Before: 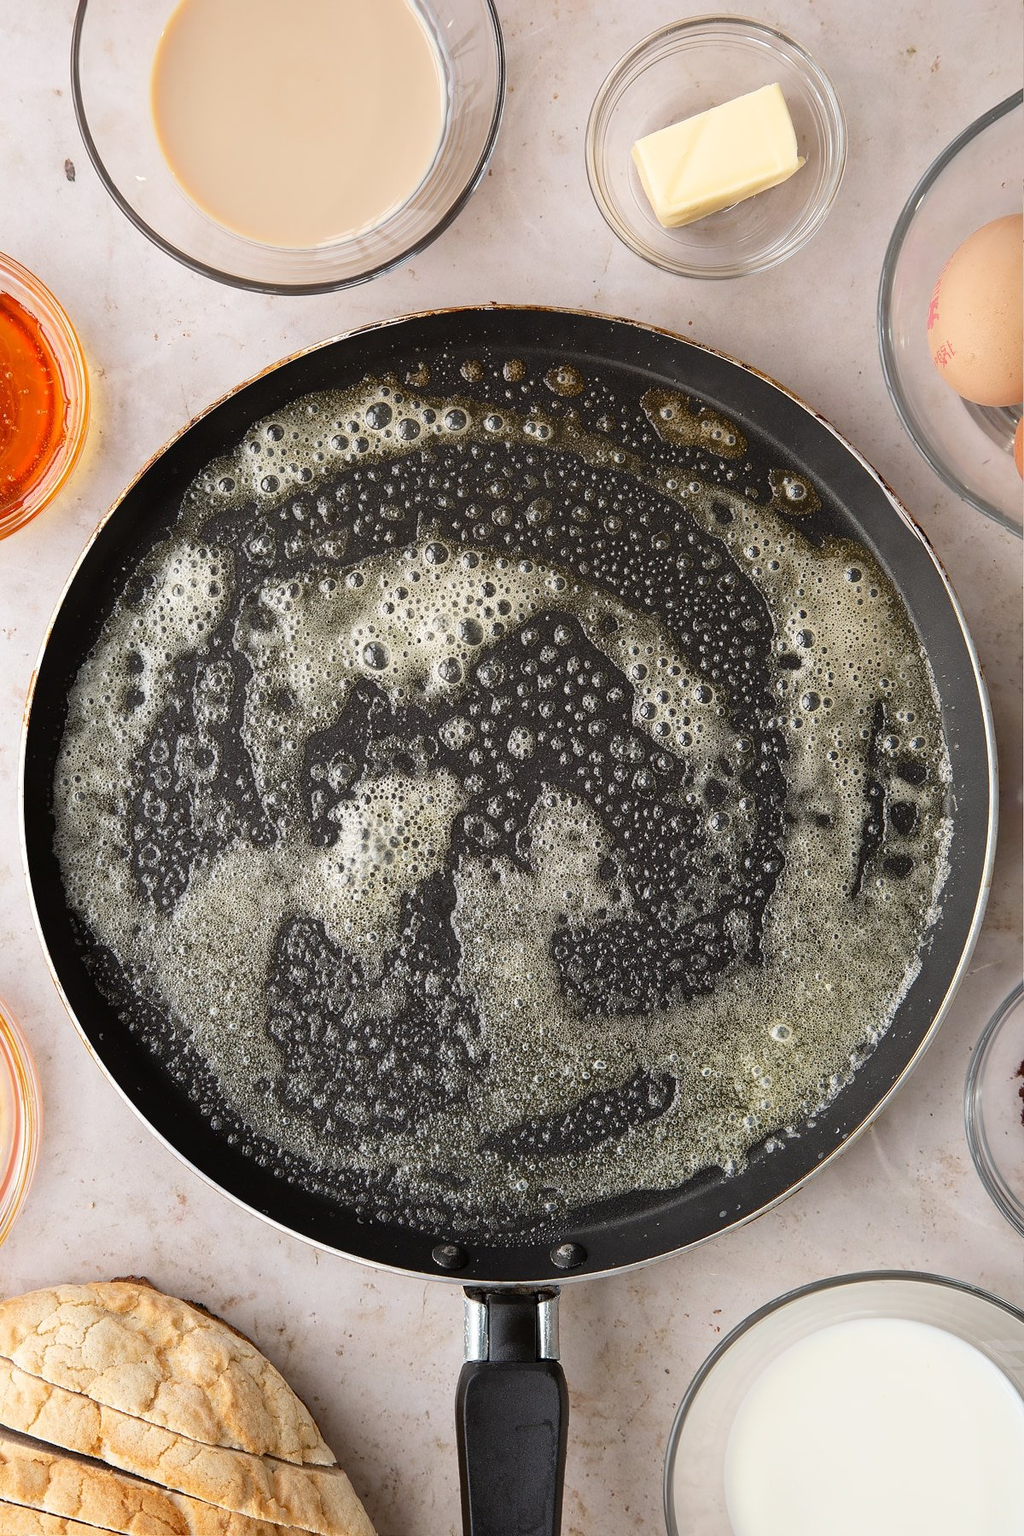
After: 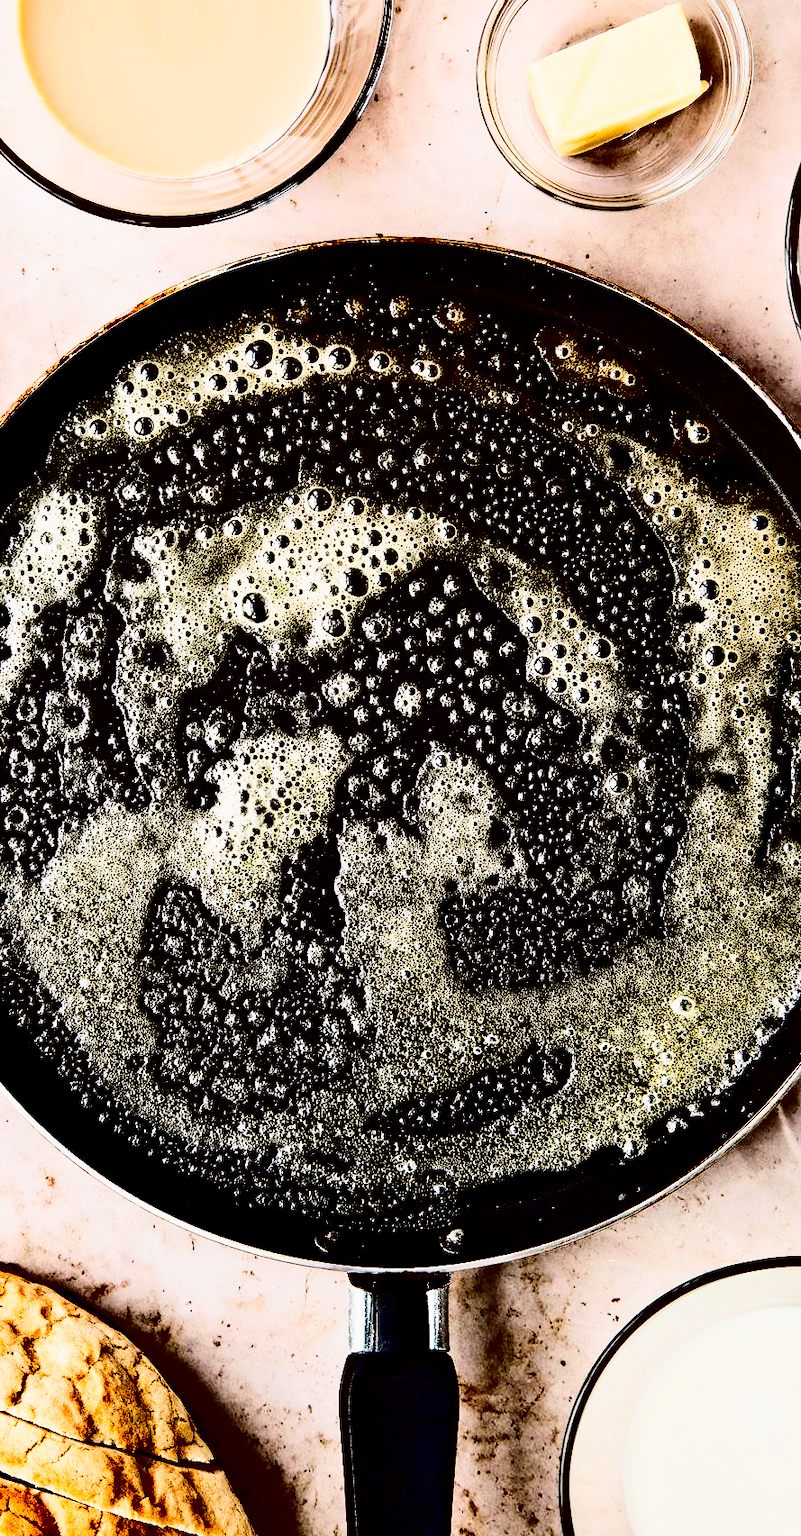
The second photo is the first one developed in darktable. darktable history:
sigmoid: contrast 1.8
contrast equalizer: y [[0.511, 0.558, 0.631, 0.632, 0.559, 0.512], [0.5 ×6], [0.5 ×6], [0 ×6], [0 ×6]]
contrast brightness saturation: contrast 0.77, brightness -1, saturation 1
crop and rotate: left 13.15%, top 5.251%, right 12.609%
